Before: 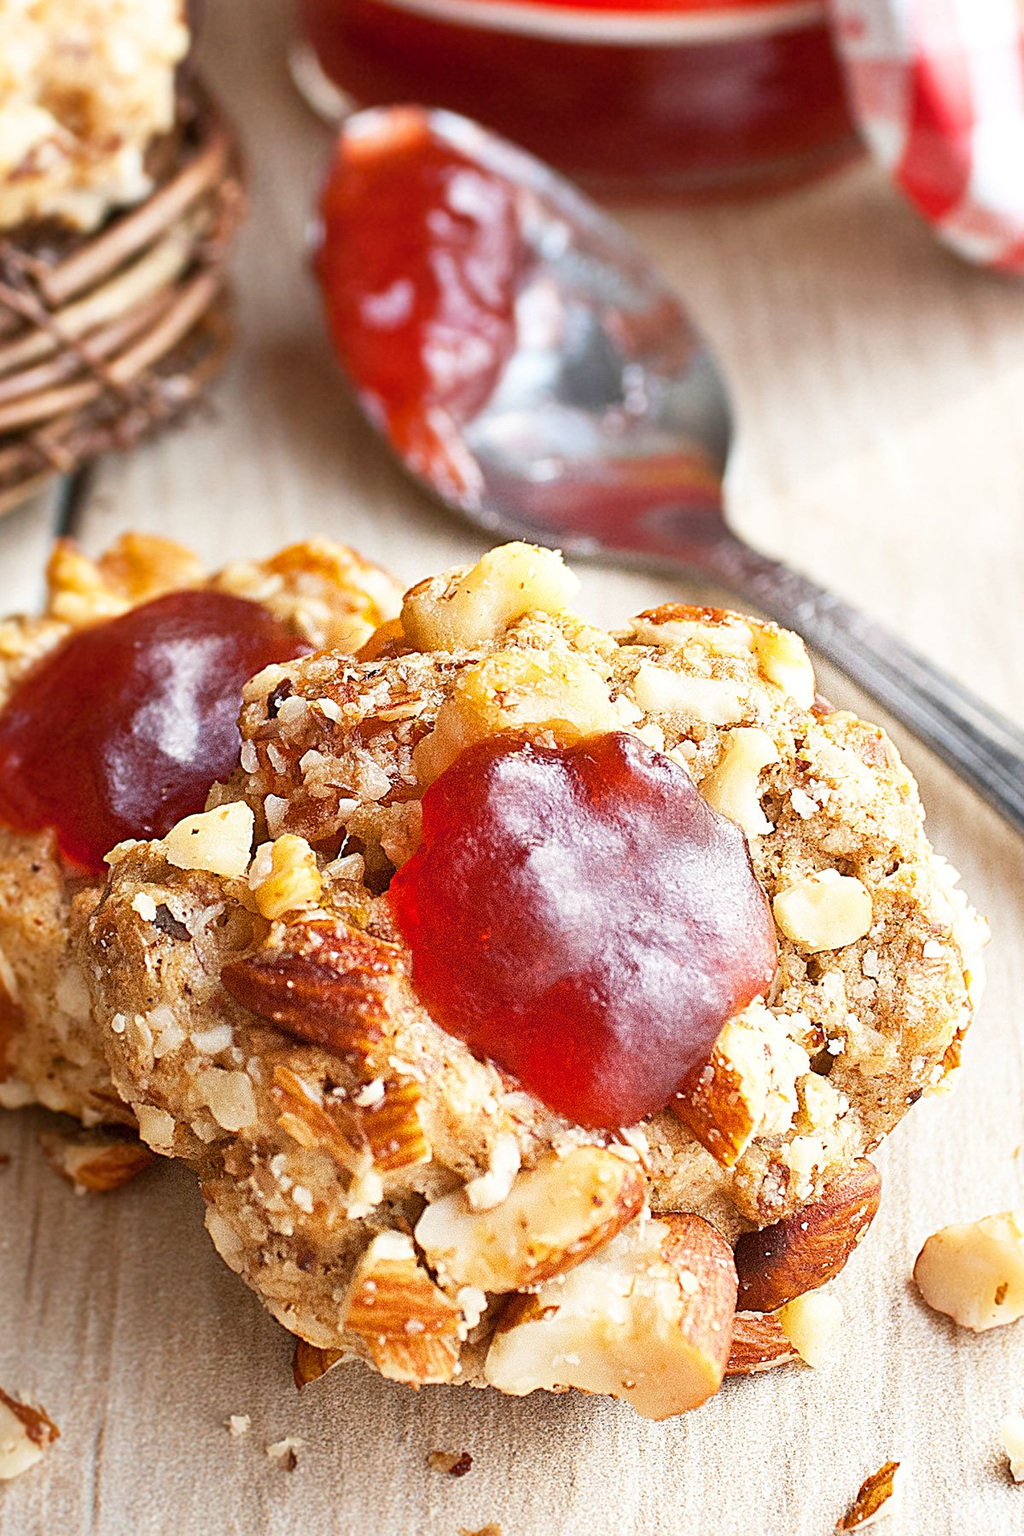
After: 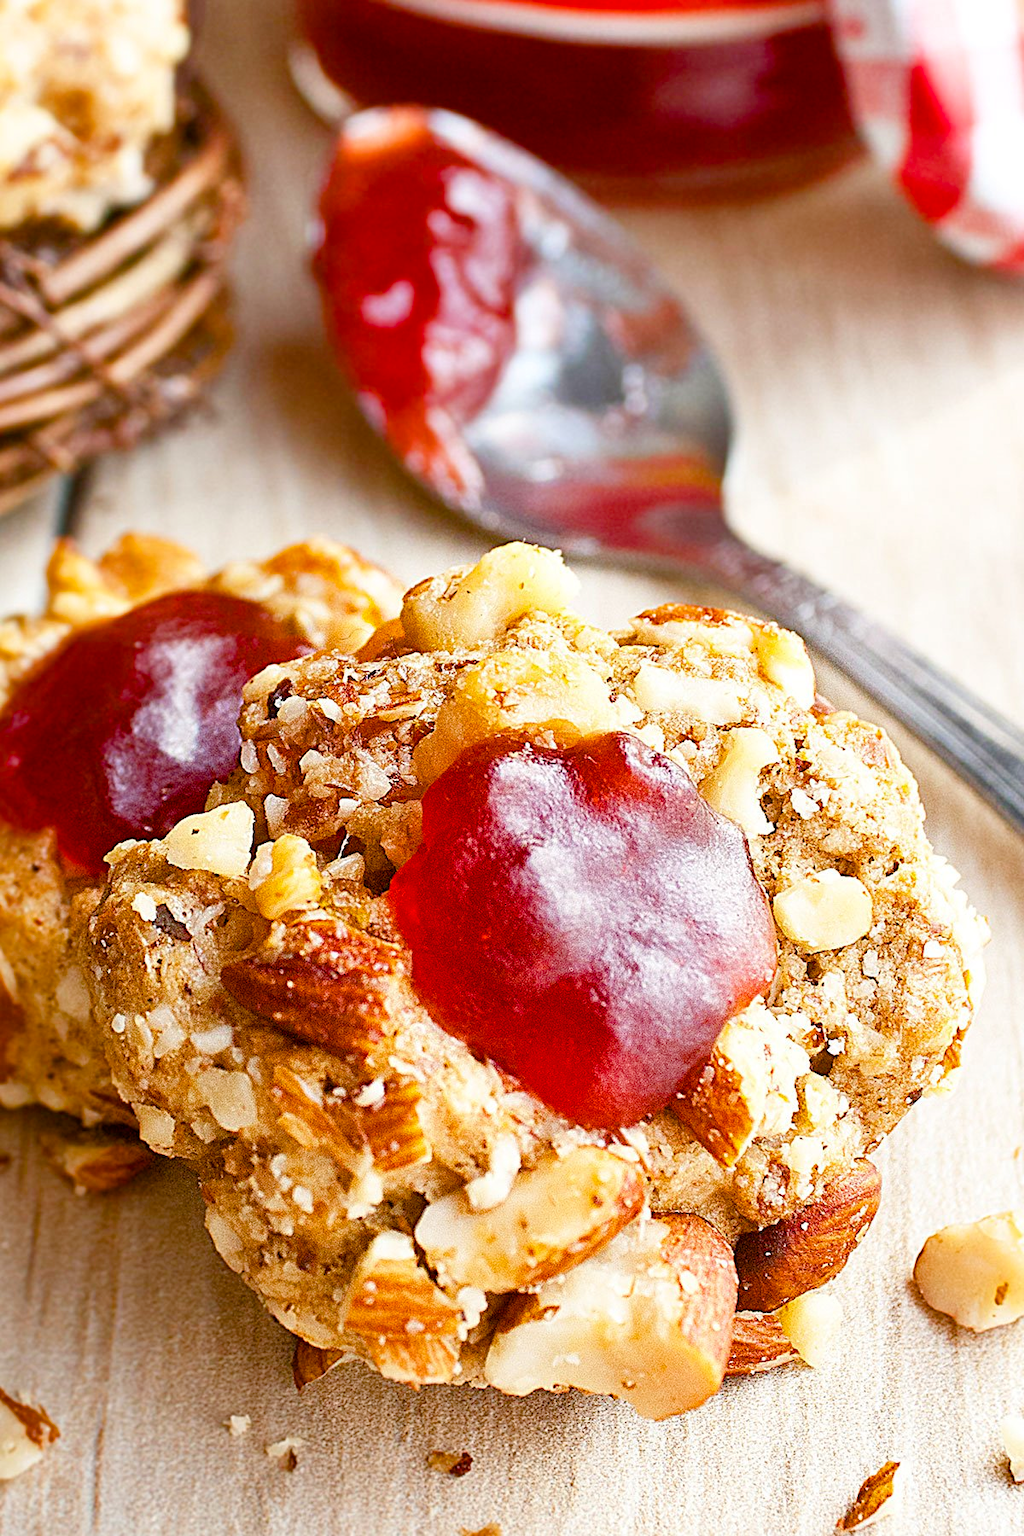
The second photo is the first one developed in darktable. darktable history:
color balance rgb: perceptual saturation grading › global saturation 35%, perceptual saturation grading › highlights -30%, perceptual saturation grading › shadows 35%, perceptual brilliance grading › global brilliance 3%, perceptual brilliance grading › highlights -3%, perceptual brilliance grading › shadows 3%
